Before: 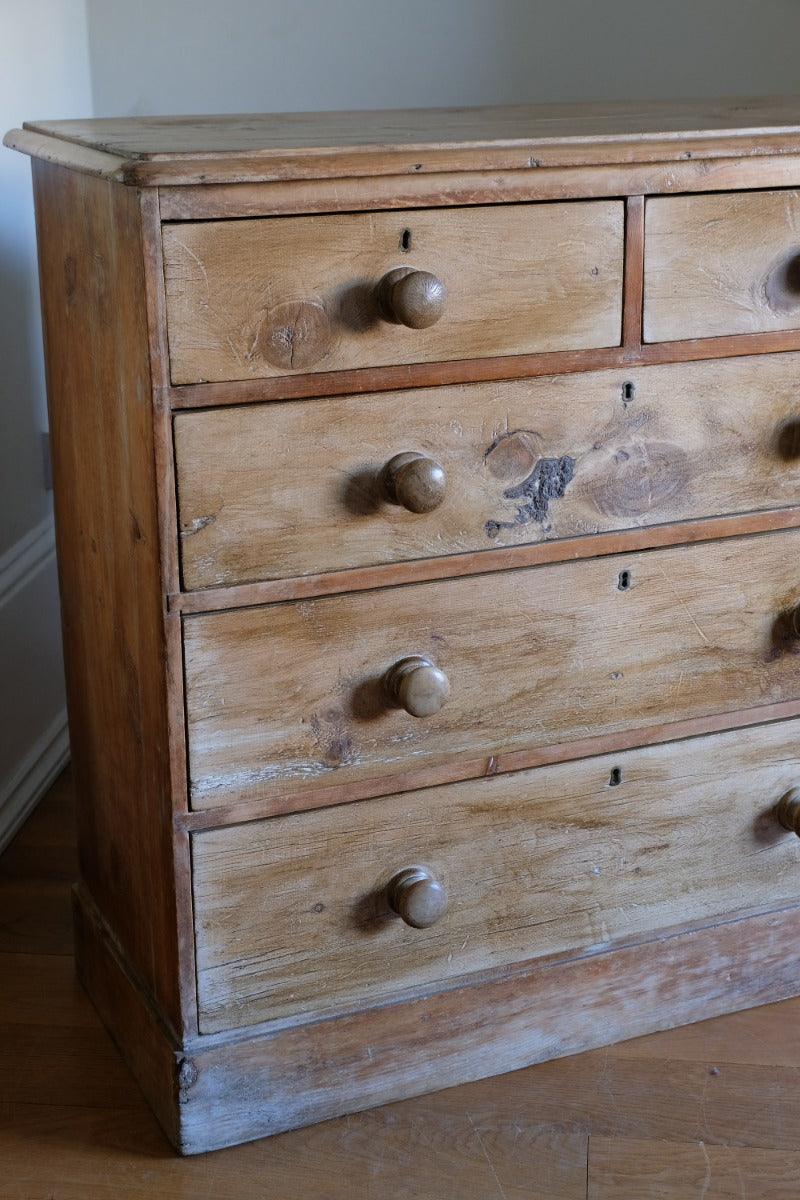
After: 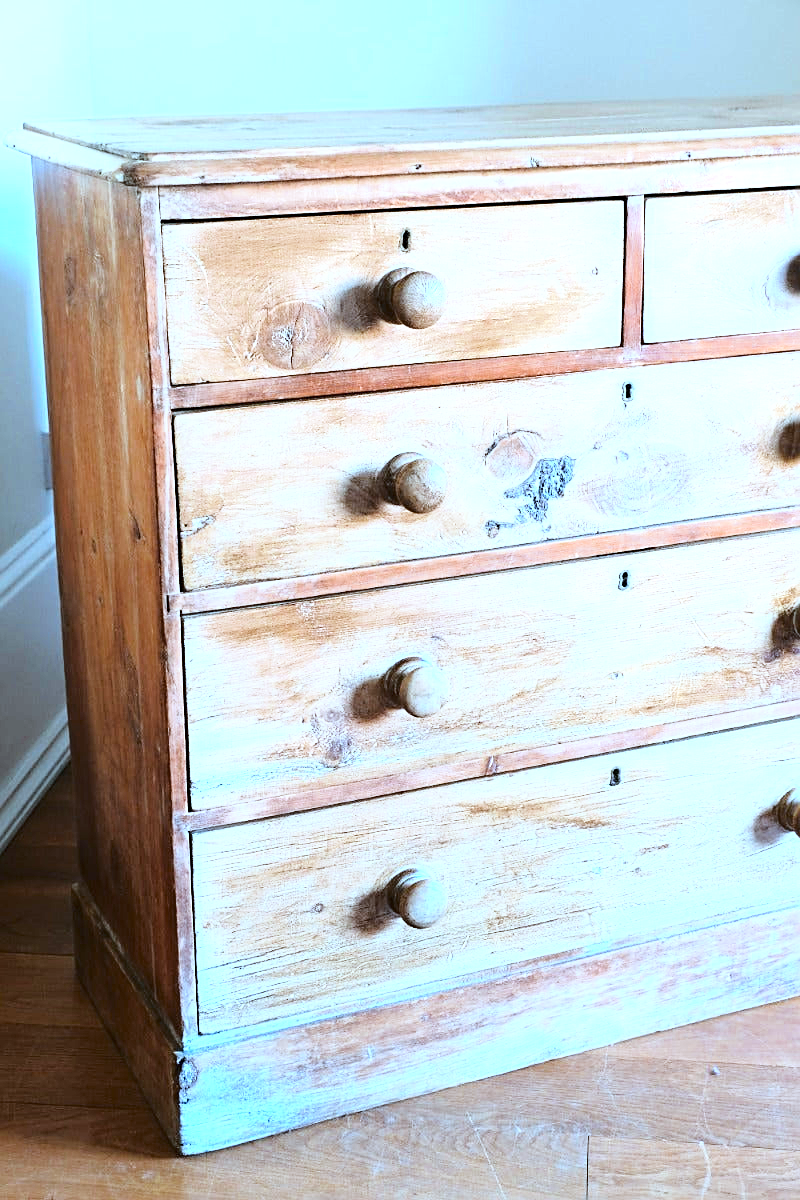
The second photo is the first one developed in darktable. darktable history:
exposure: black level correction 0, exposure 1.477 EV, compensate exposure bias true, compensate highlight preservation false
base curve: curves: ch0 [(0, 0) (0.028, 0.03) (0.121, 0.232) (0.46, 0.748) (0.859, 0.968) (1, 1)]
color zones: curves: ch0 [(0.11, 0.396) (0.195, 0.36) (0.25, 0.5) (0.303, 0.412) (0.357, 0.544) (0.75, 0.5) (0.967, 0.328)]; ch1 [(0, 0.468) (0.112, 0.512) (0.202, 0.6) (0.25, 0.5) (0.307, 0.352) (0.357, 0.544) (0.75, 0.5) (0.963, 0.524)]
color correction: highlights a* -9.86, highlights b* -21.46
sharpen: on, module defaults
